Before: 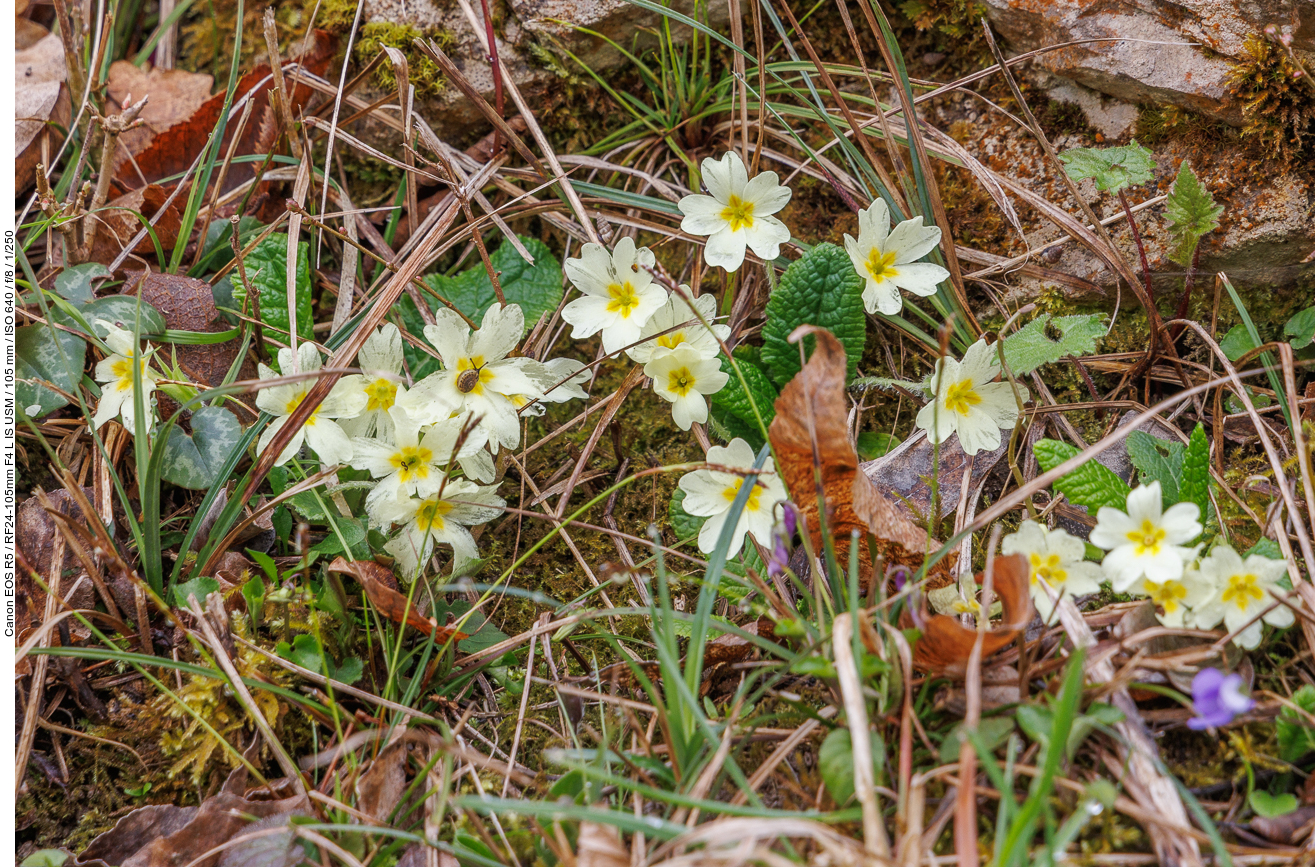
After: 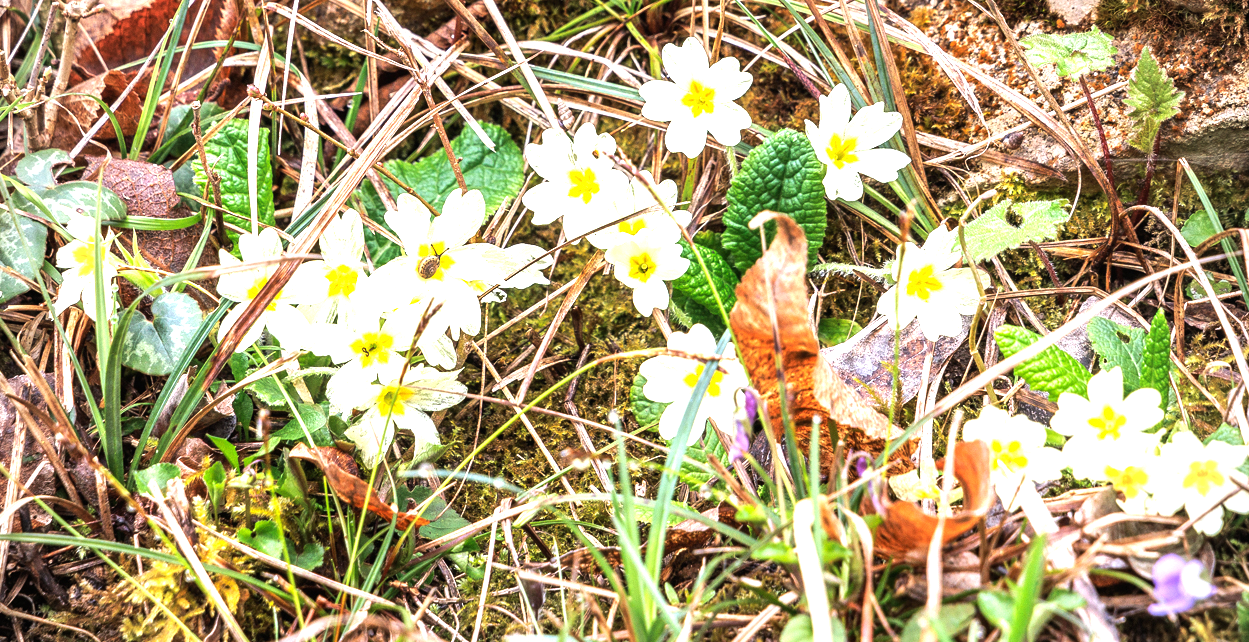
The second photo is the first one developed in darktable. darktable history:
tone equalizer: -8 EV -0.75 EV, -7 EV -0.7 EV, -6 EV -0.6 EV, -5 EV -0.4 EV, -3 EV 0.4 EV, -2 EV 0.6 EV, -1 EV 0.7 EV, +0 EV 0.75 EV, edges refinement/feathering 500, mask exposure compensation -1.57 EV, preserve details no
vignetting: fall-off radius 60.92%
exposure: black level correction 0, exposure 1.1 EV, compensate exposure bias true, compensate highlight preservation false
crop and rotate: left 2.991%, top 13.302%, right 1.981%, bottom 12.636%
